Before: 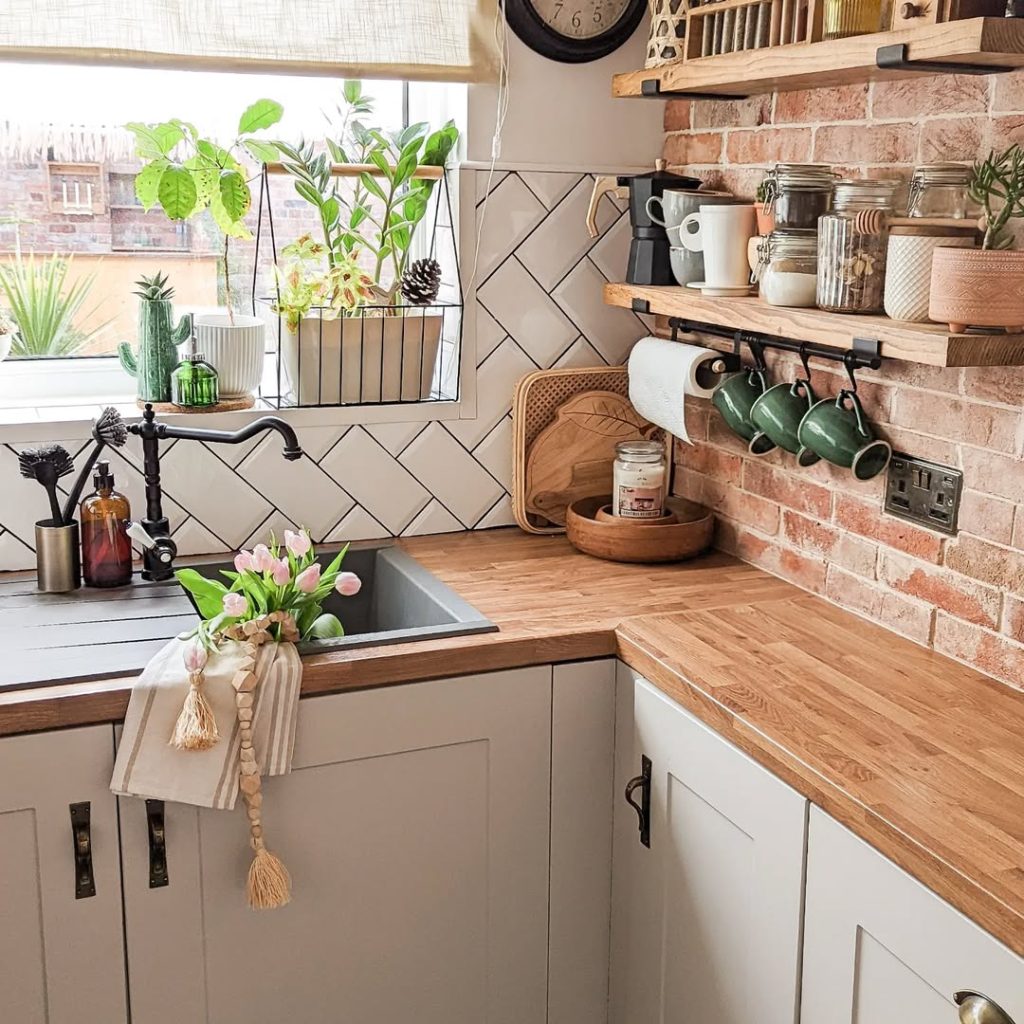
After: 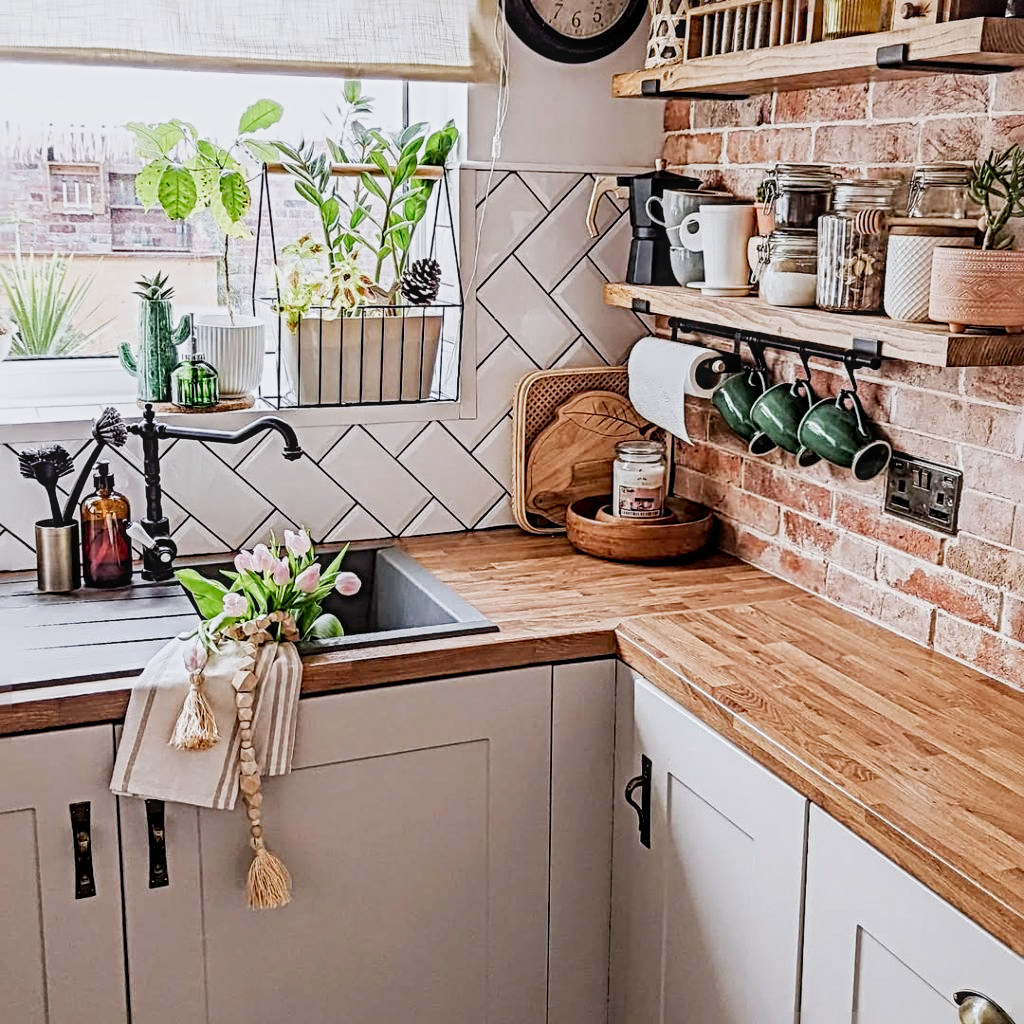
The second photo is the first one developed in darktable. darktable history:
local contrast: highlights 54%, shadows 52%, detail 130%, midtone range 0.445
sharpen: radius 4.888
color calibration: illuminant as shot in camera, x 0.358, y 0.373, temperature 4628.91 K
filmic rgb: black relative exposure -16 EV, white relative exposure 5.28 EV, threshold 5.95 EV, hardness 5.9, contrast 1.247, preserve chrominance no, color science v4 (2020), contrast in shadows soft, enable highlight reconstruction true
